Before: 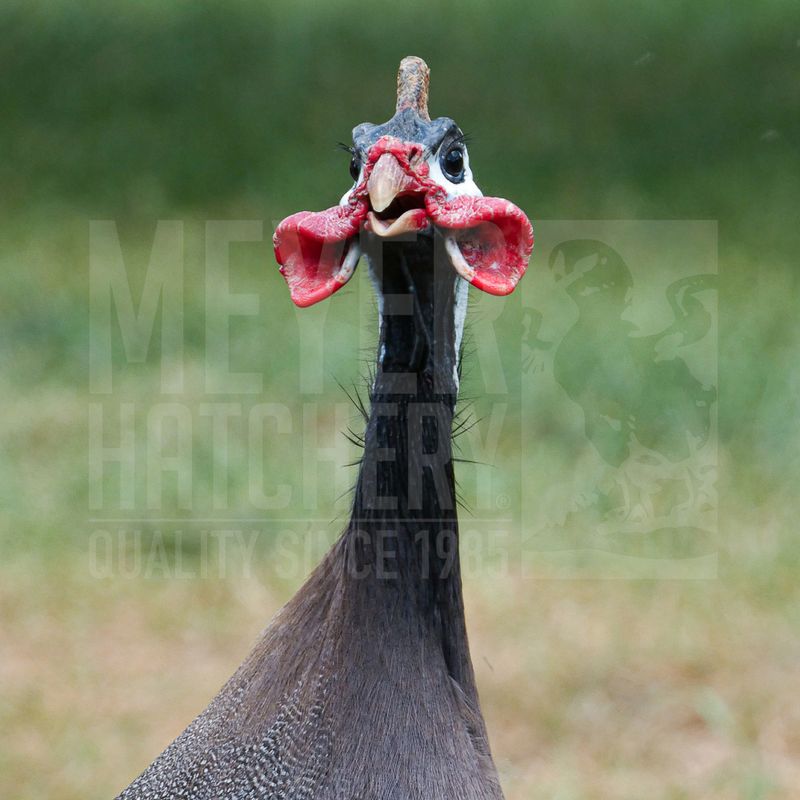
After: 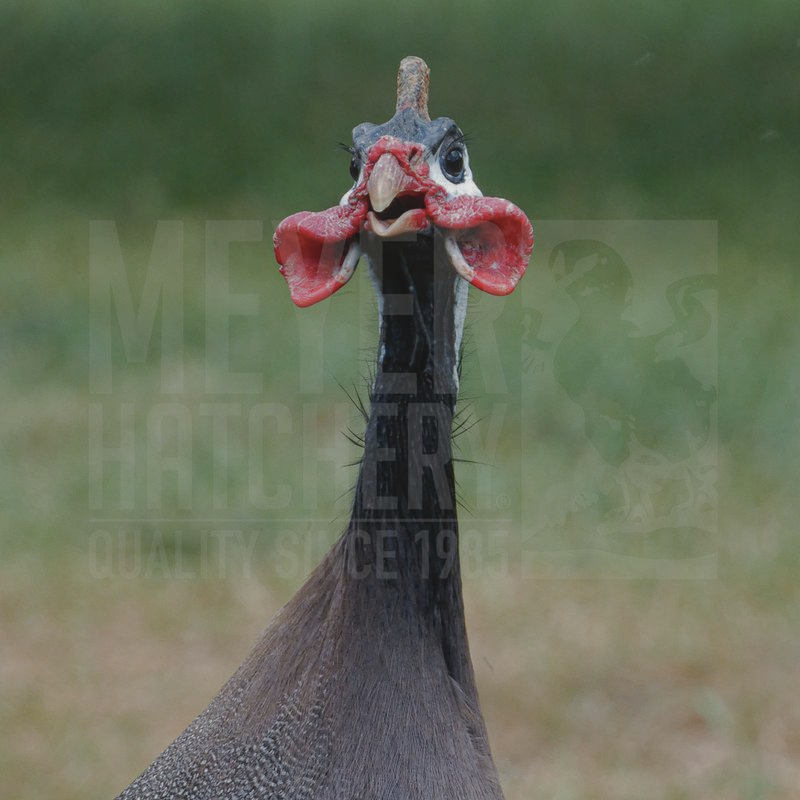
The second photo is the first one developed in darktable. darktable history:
local contrast: on, module defaults
contrast brightness saturation: contrast -0.15, brightness 0.05, saturation -0.12
base curve: curves: ch0 [(0, 0) (0.841, 0.609) (1, 1)]
contrast equalizer: octaves 7, y [[0.6 ×6], [0.55 ×6], [0 ×6], [0 ×6], [0 ×6]], mix -0.2
